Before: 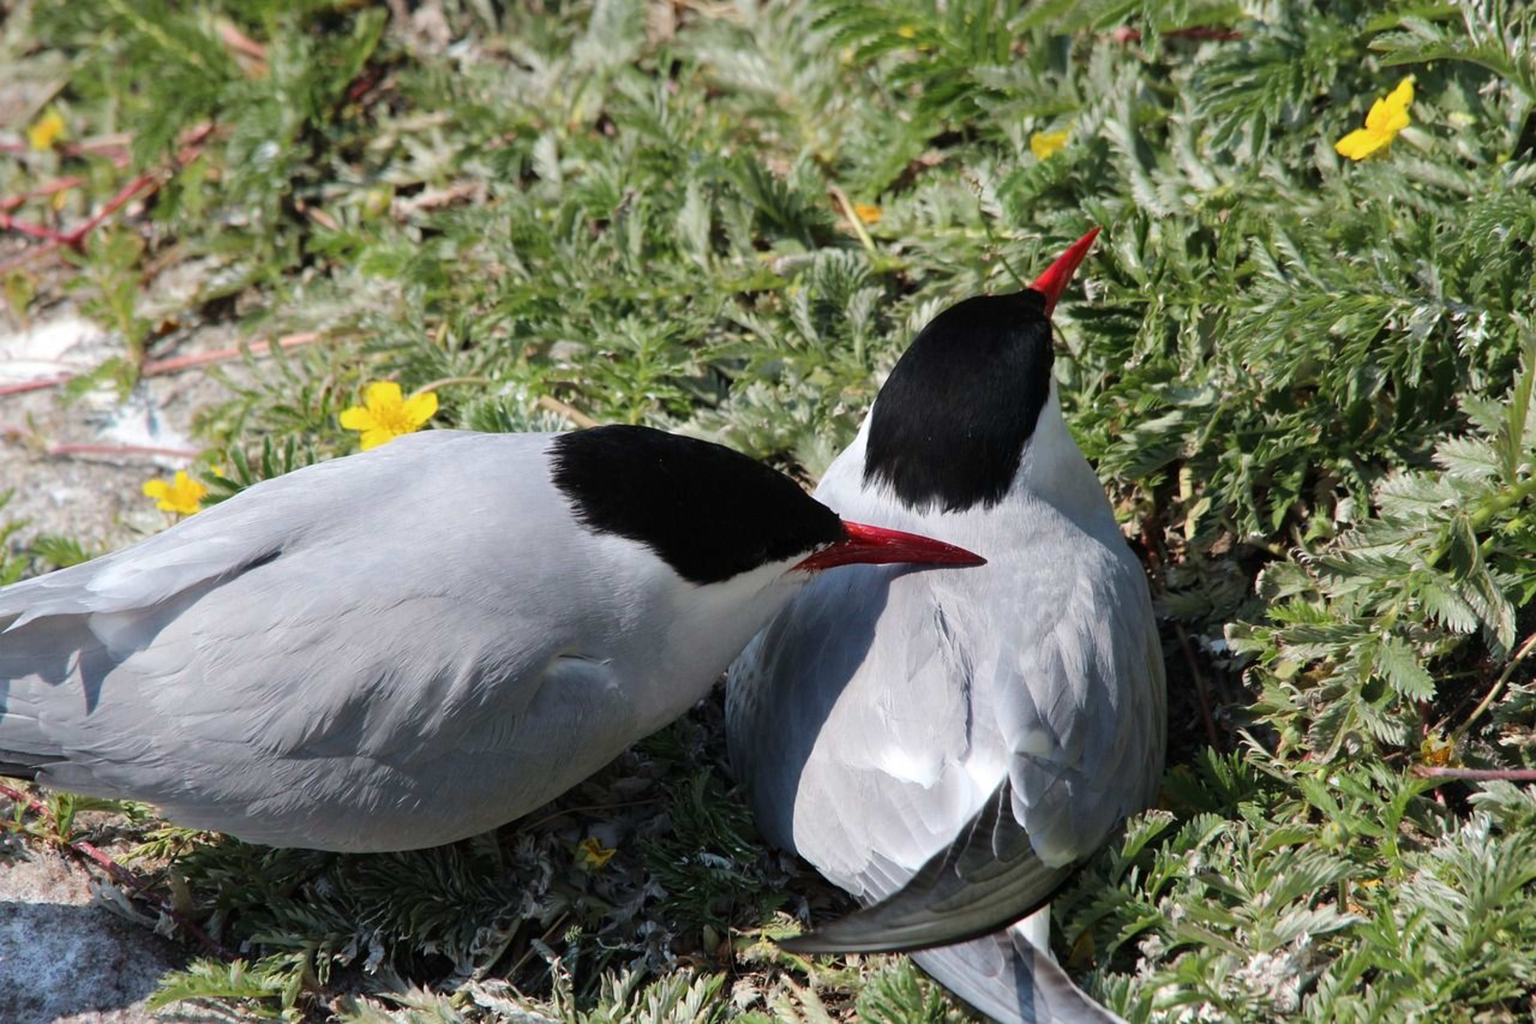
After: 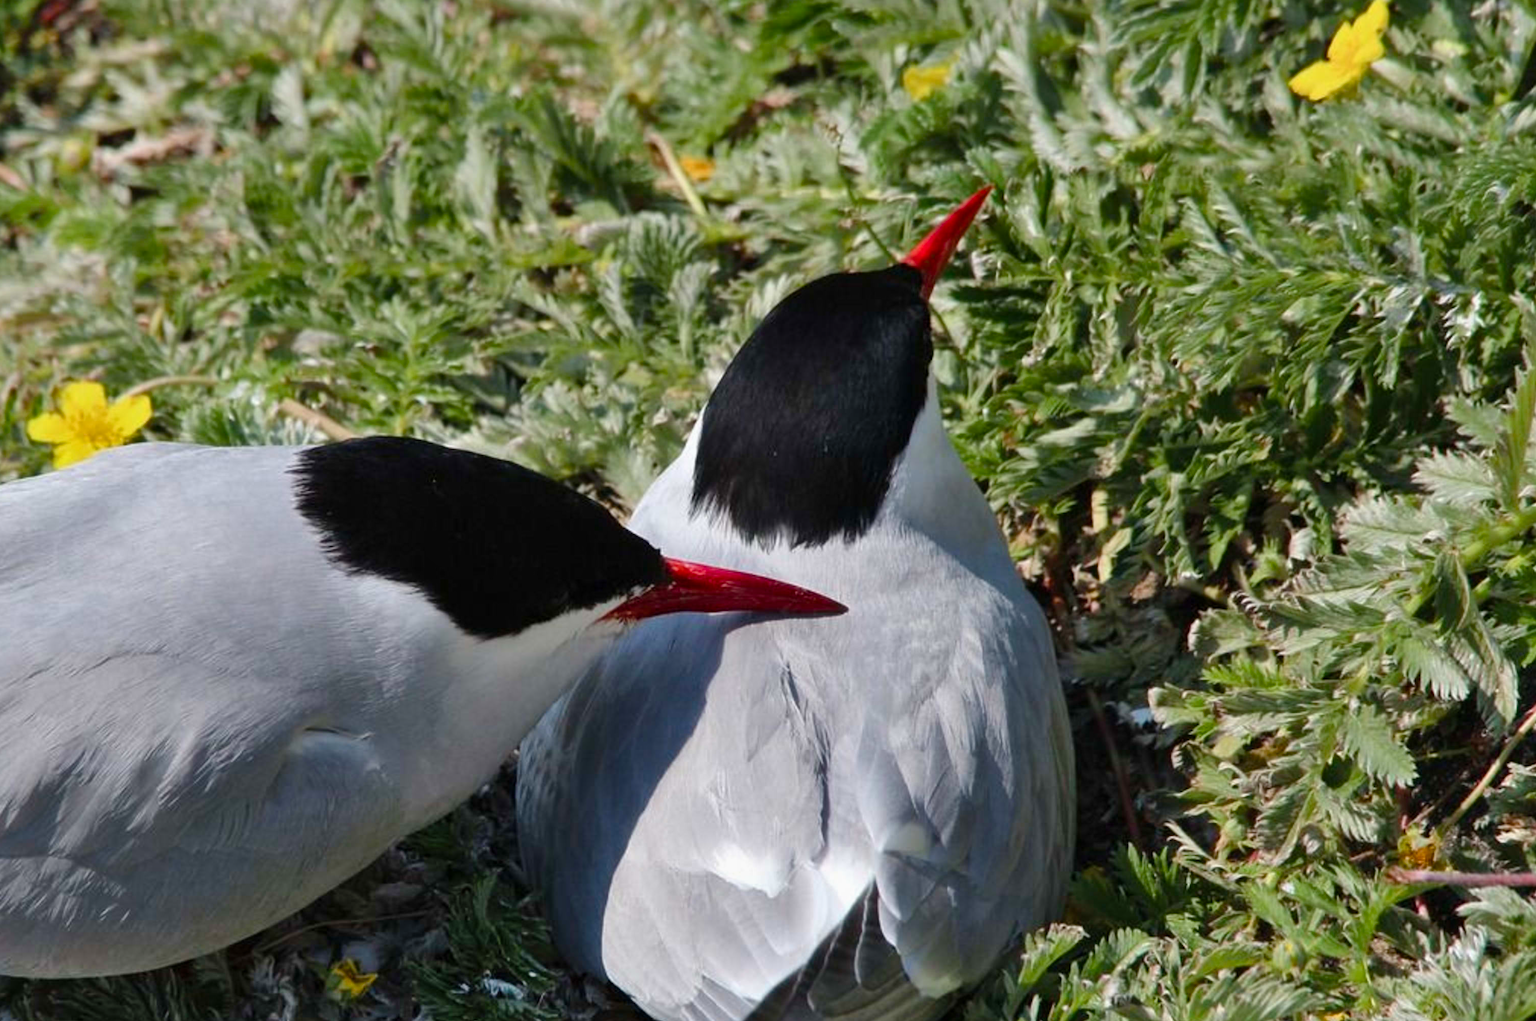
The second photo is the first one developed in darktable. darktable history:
color balance rgb: perceptual saturation grading › global saturation 20%, perceptual saturation grading › highlights -25%, perceptual saturation grading › shadows 25%
crop and rotate: left 20.74%, top 7.912%, right 0.375%, bottom 13.378%
shadows and highlights: shadows 43.71, white point adjustment -1.46, soften with gaussian
